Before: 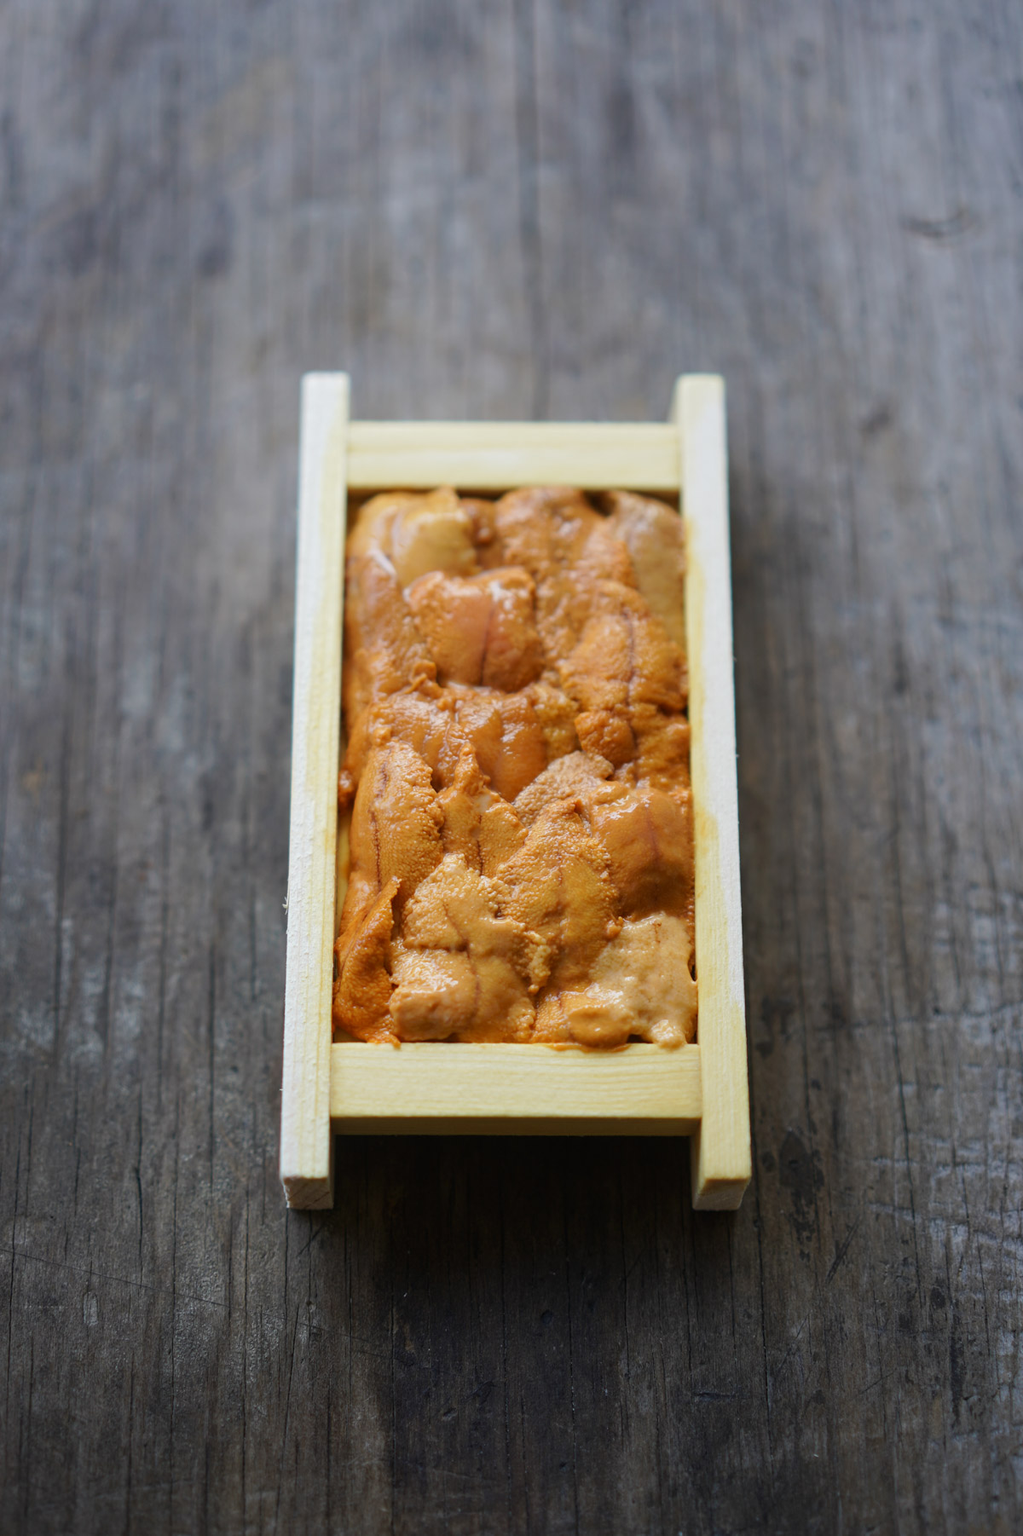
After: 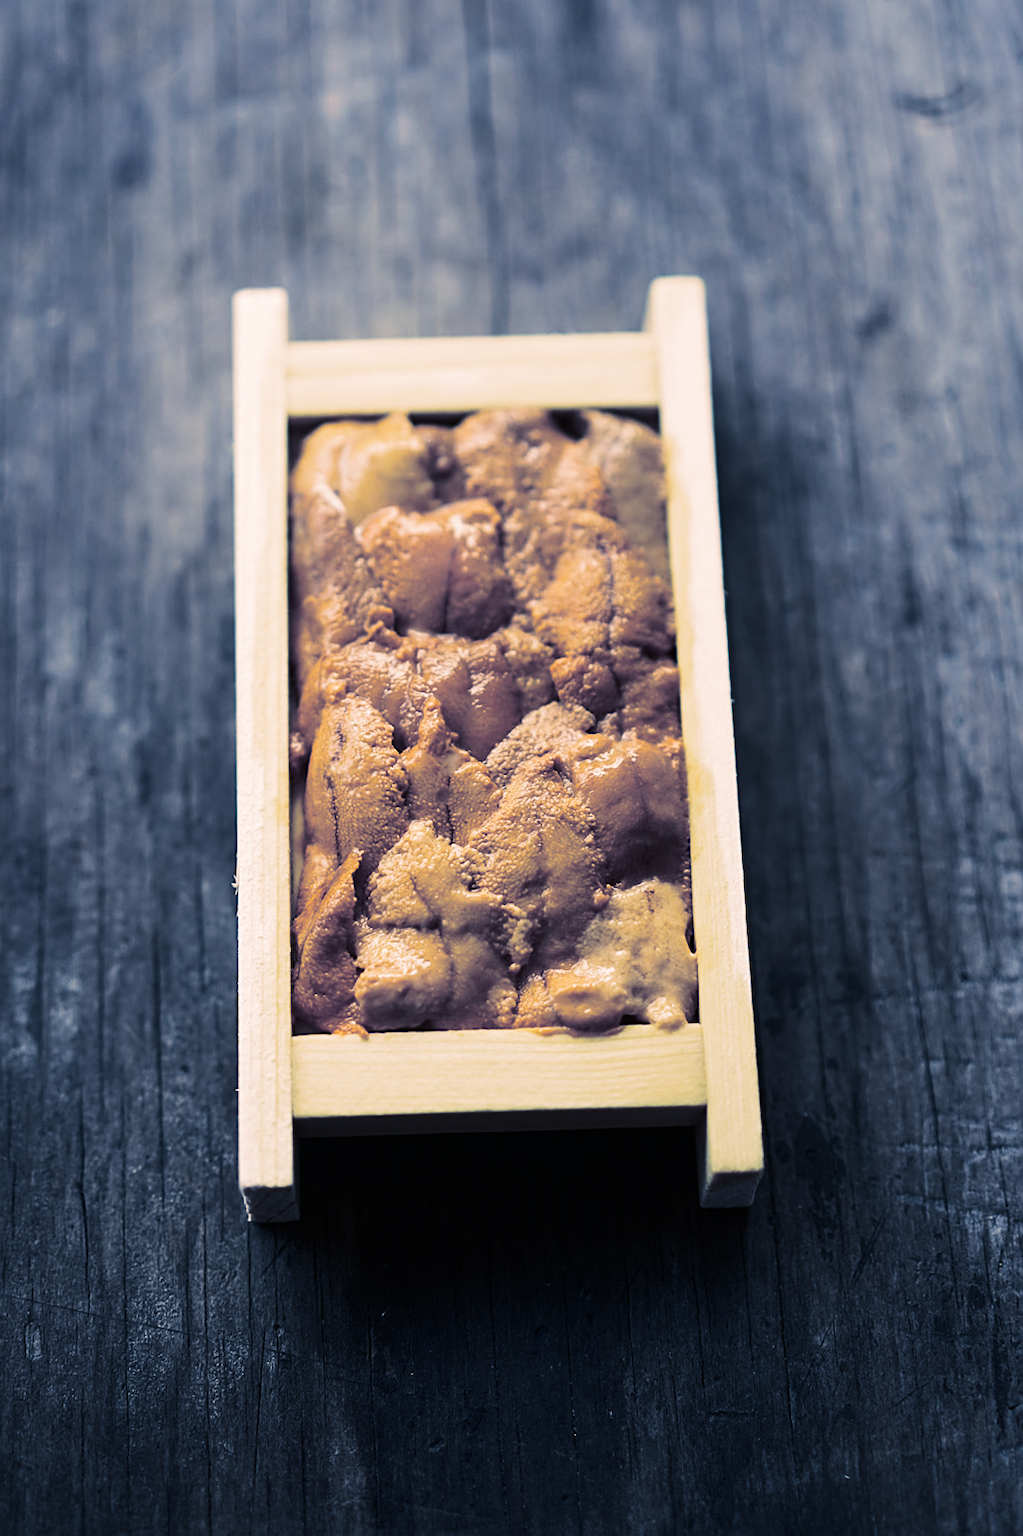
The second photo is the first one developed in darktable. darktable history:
sharpen: on, module defaults
split-toning: shadows › hue 226.8°, shadows › saturation 0.56, highlights › hue 28.8°, balance -40, compress 0%
contrast brightness saturation: contrast 0.28
crop and rotate: angle 1.96°, left 5.673%, top 5.673%
